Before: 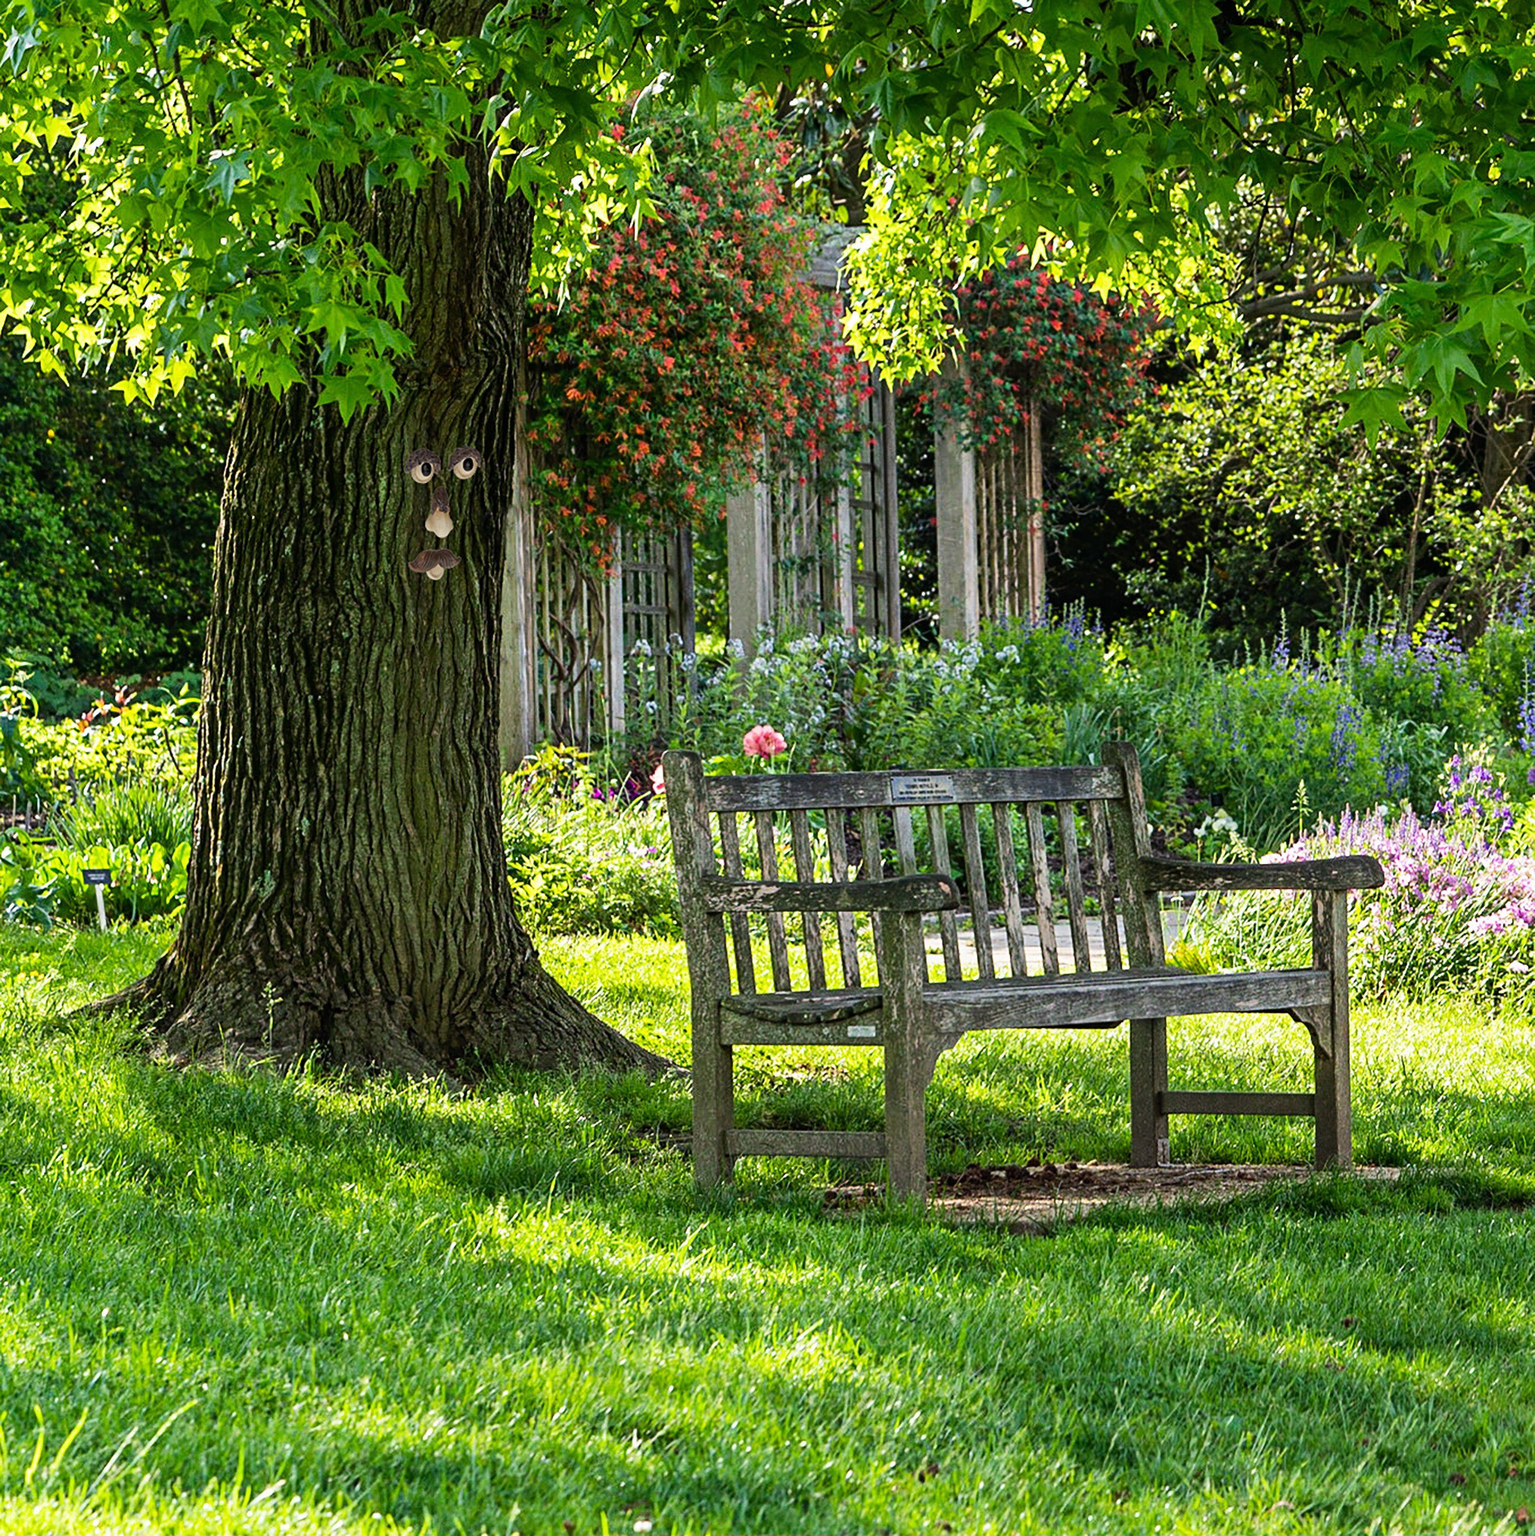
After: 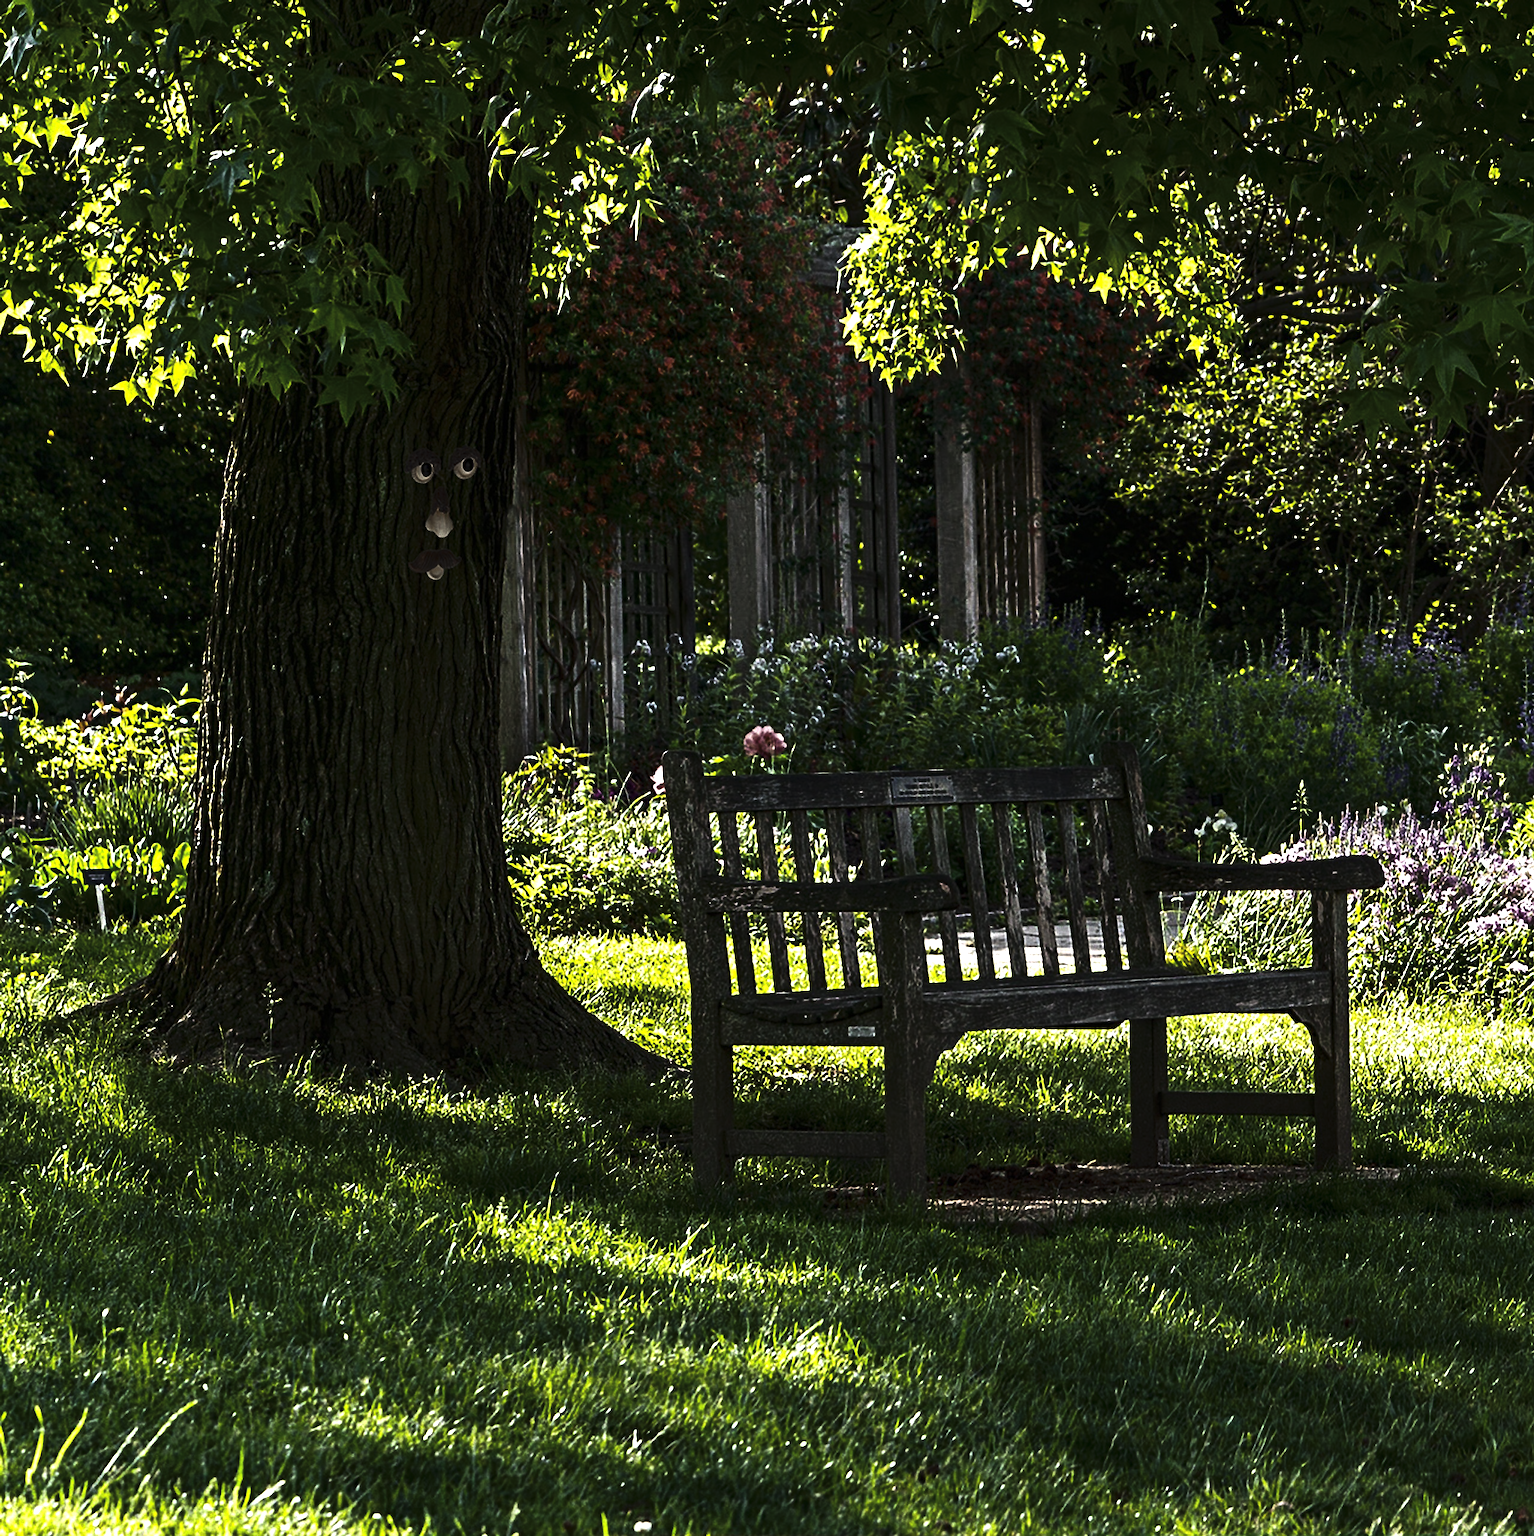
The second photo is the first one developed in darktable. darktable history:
tone curve: curves: ch0 [(0, 0) (0.765, 0.349) (1, 1)], color space Lab, linked channels, preserve colors none
exposure: exposure 0.258 EV, compensate highlight preservation false
